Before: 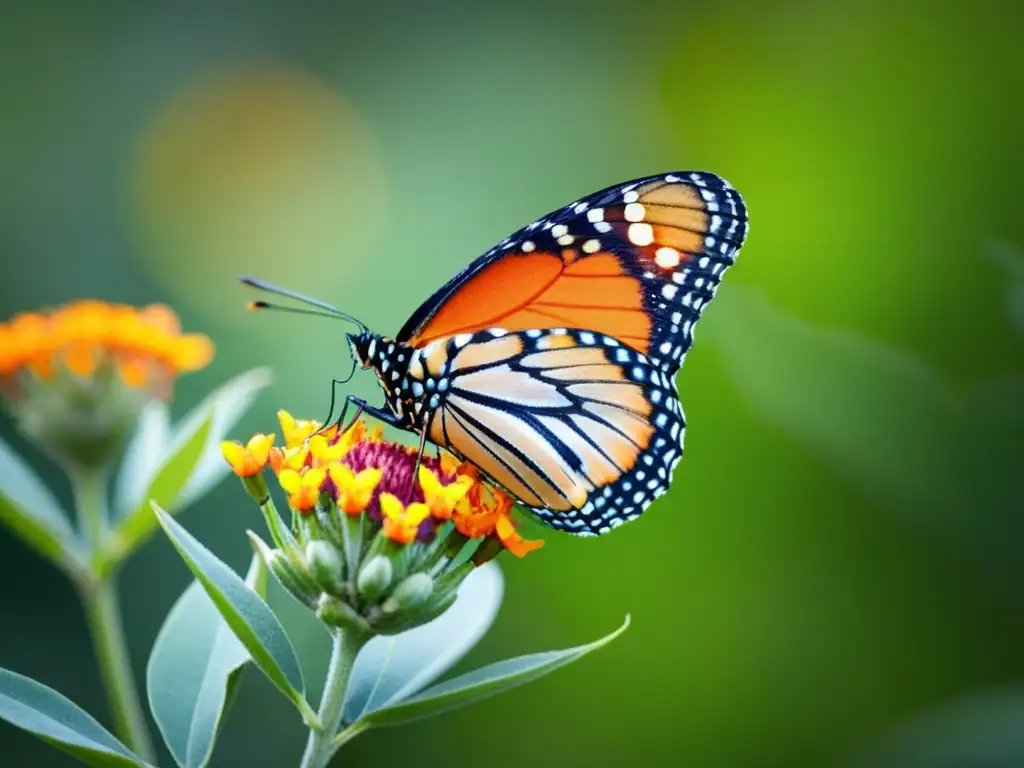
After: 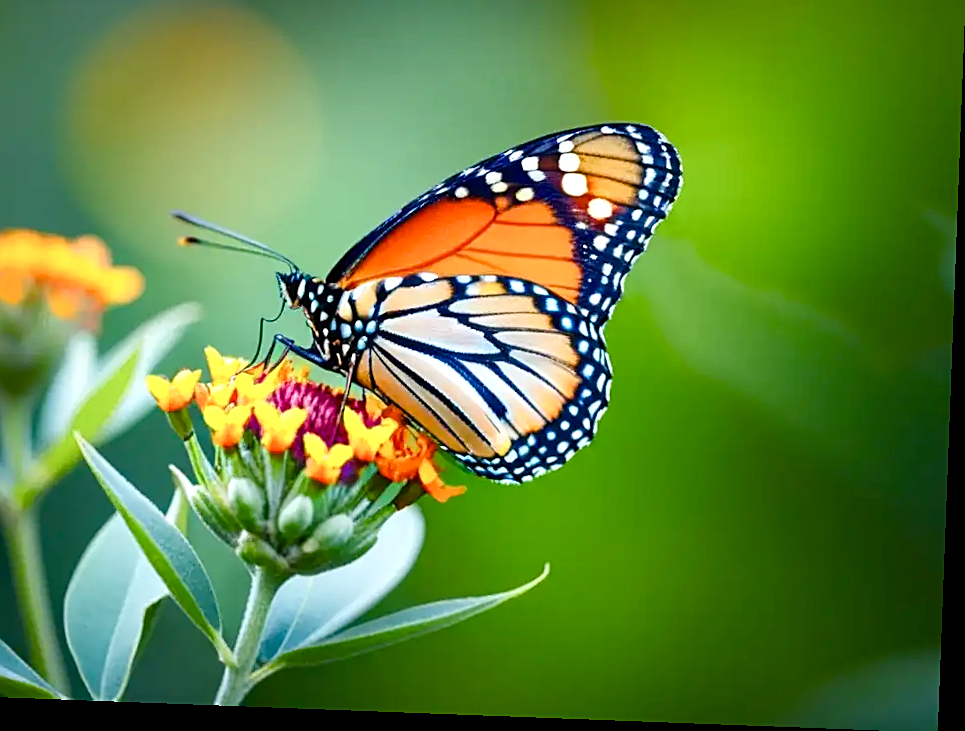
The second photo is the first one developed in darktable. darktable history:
crop and rotate: left 8.262%, top 9.226%
rotate and perspective: rotation 2.17°, automatic cropping off
color balance rgb: linear chroma grading › shadows 32%, linear chroma grading › global chroma -2%, linear chroma grading › mid-tones 4%, perceptual saturation grading › global saturation -2%, perceptual saturation grading › highlights -8%, perceptual saturation grading › mid-tones 8%, perceptual saturation grading › shadows 4%, perceptual brilliance grading › highlights 8%, perceptual brilliance grading › mid-tones 4%, perceptual brilliance grading › shadows 2%, global vibrance 16%, saturation formula JzAzBz (2021)
sharpen: on, module defaults
